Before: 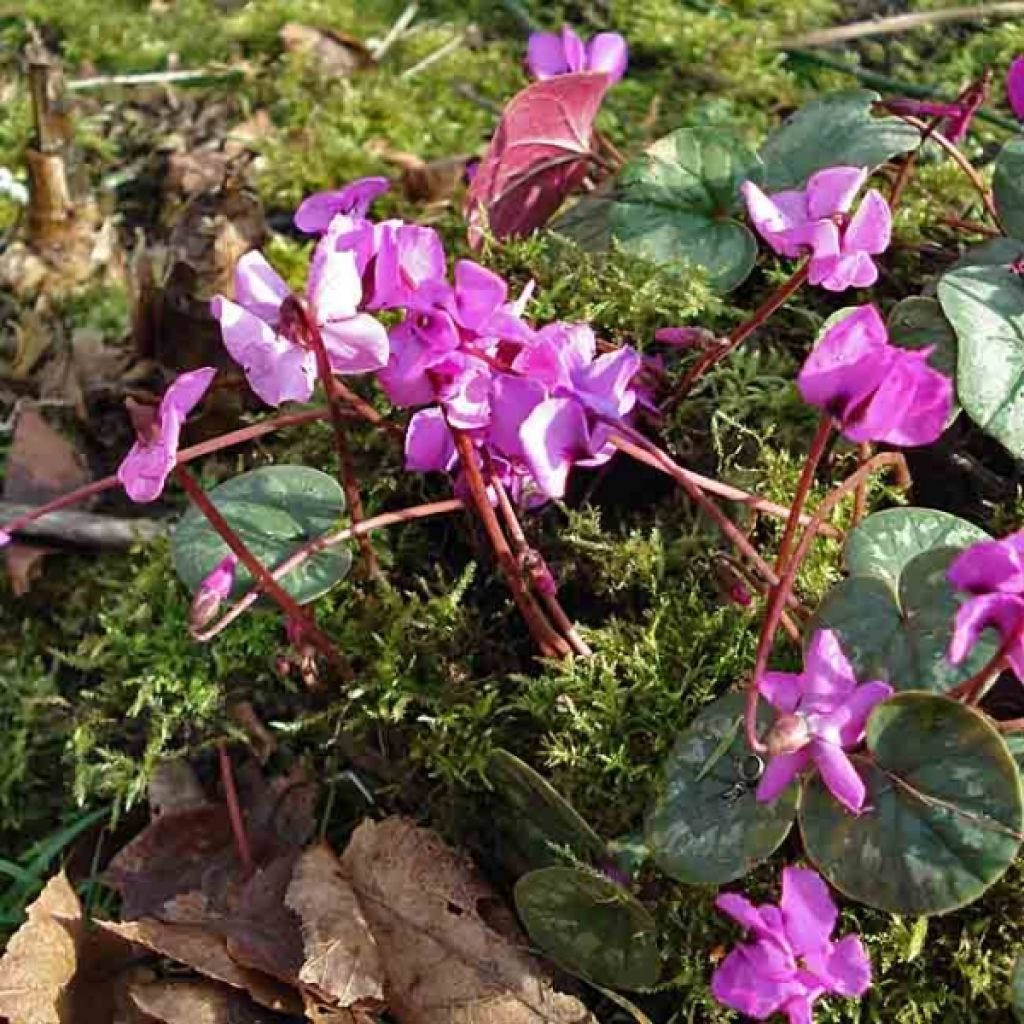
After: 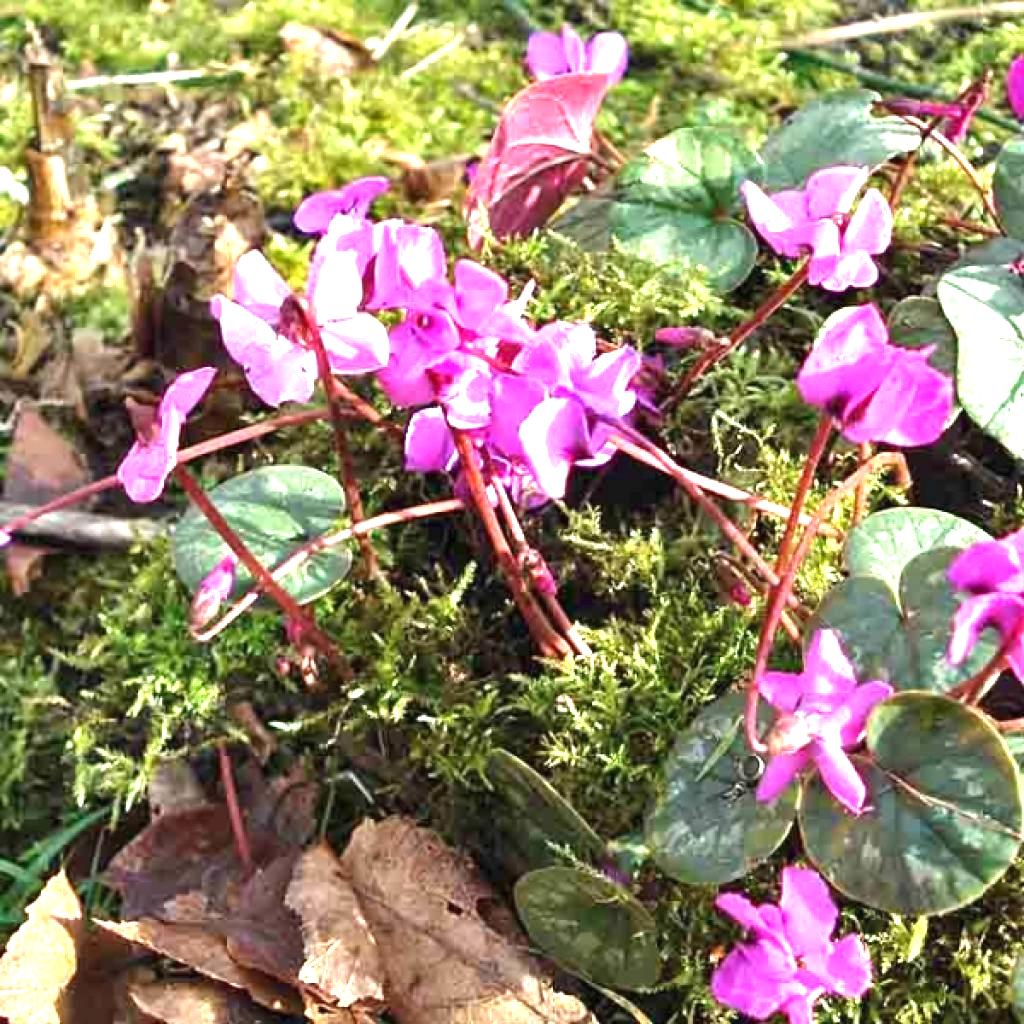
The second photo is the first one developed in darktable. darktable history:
exposure: black level correction 0, exposure 1.379 EV, compensate highlight preservation false
